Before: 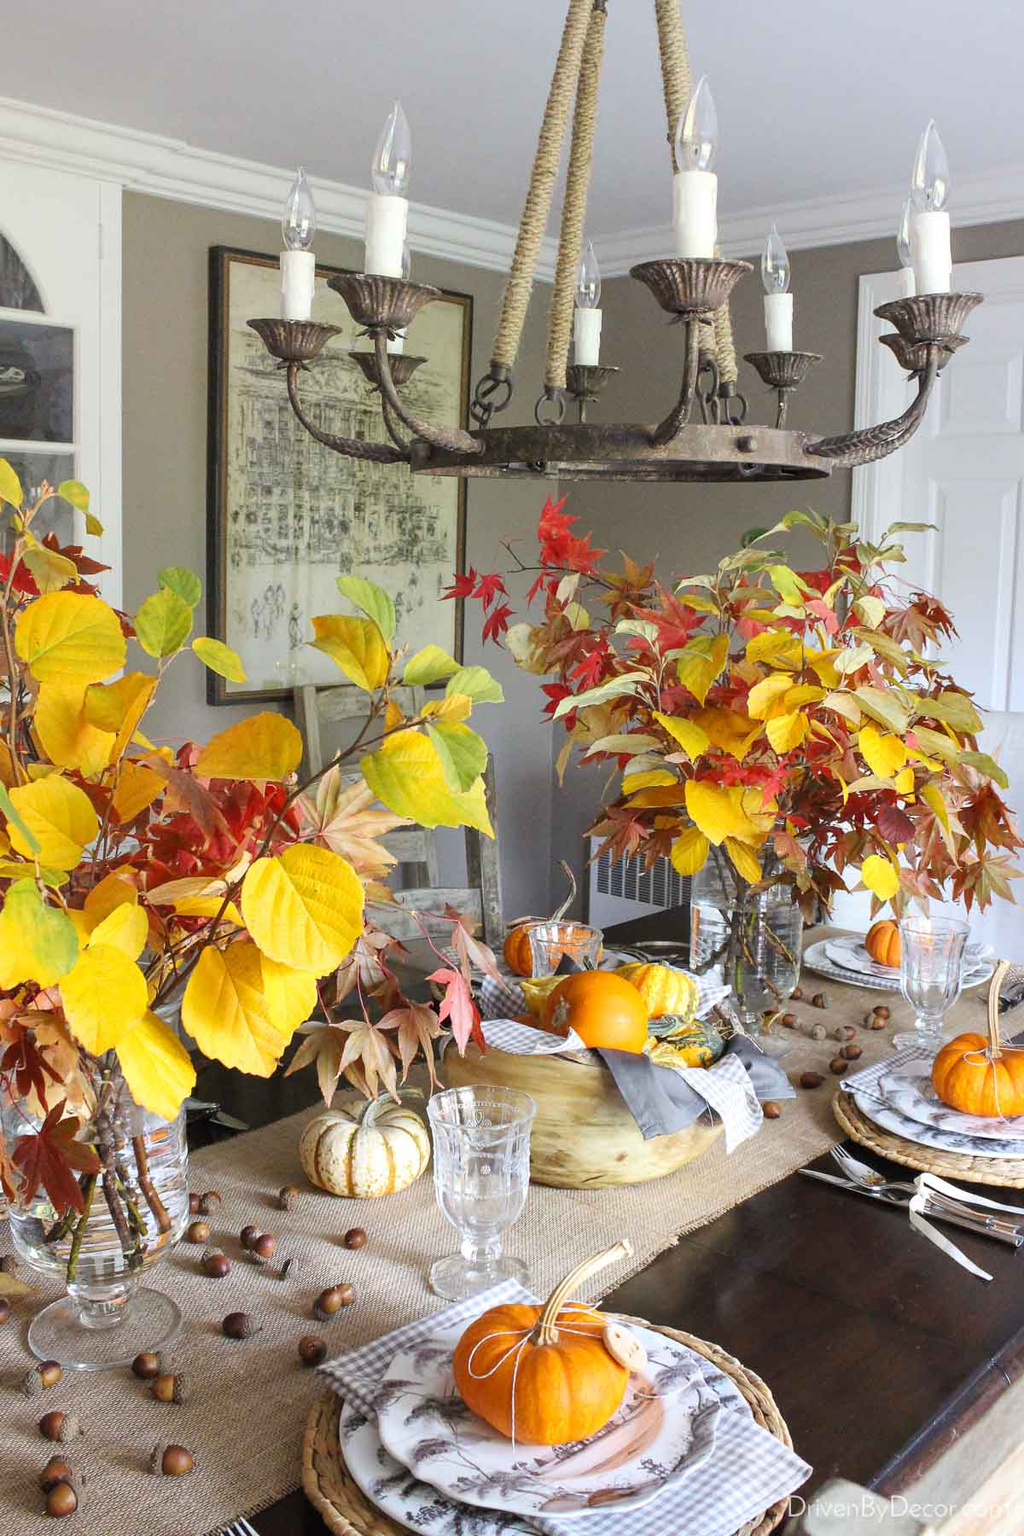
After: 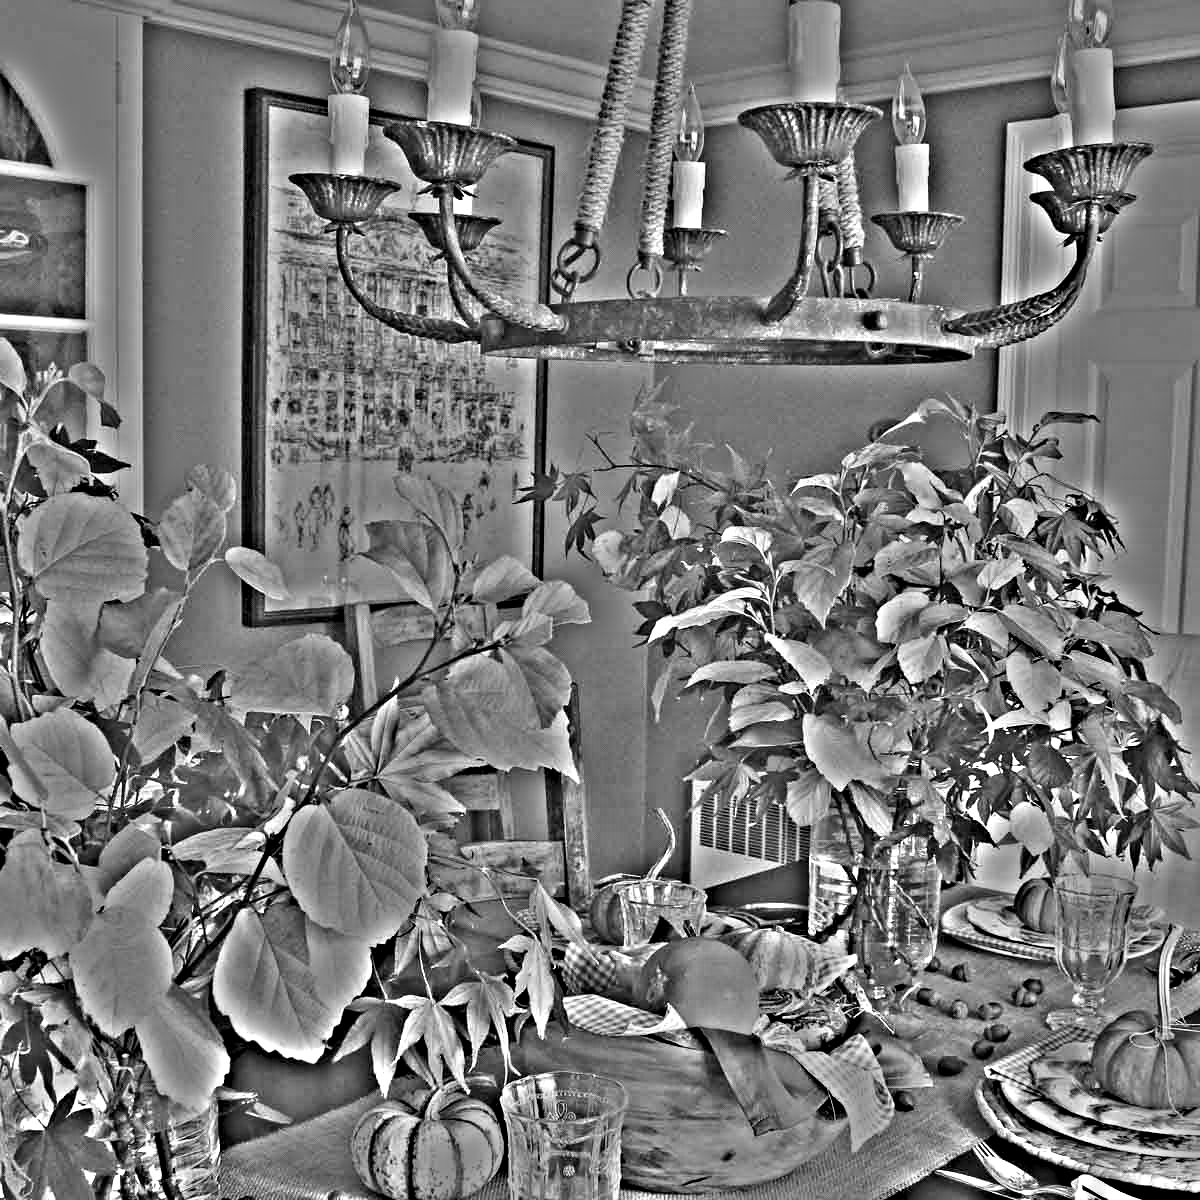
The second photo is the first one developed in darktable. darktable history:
crop: top 11.166%, bottom 22.168%
highpass: sharpness 49.79%, contrast boost 49.79%
